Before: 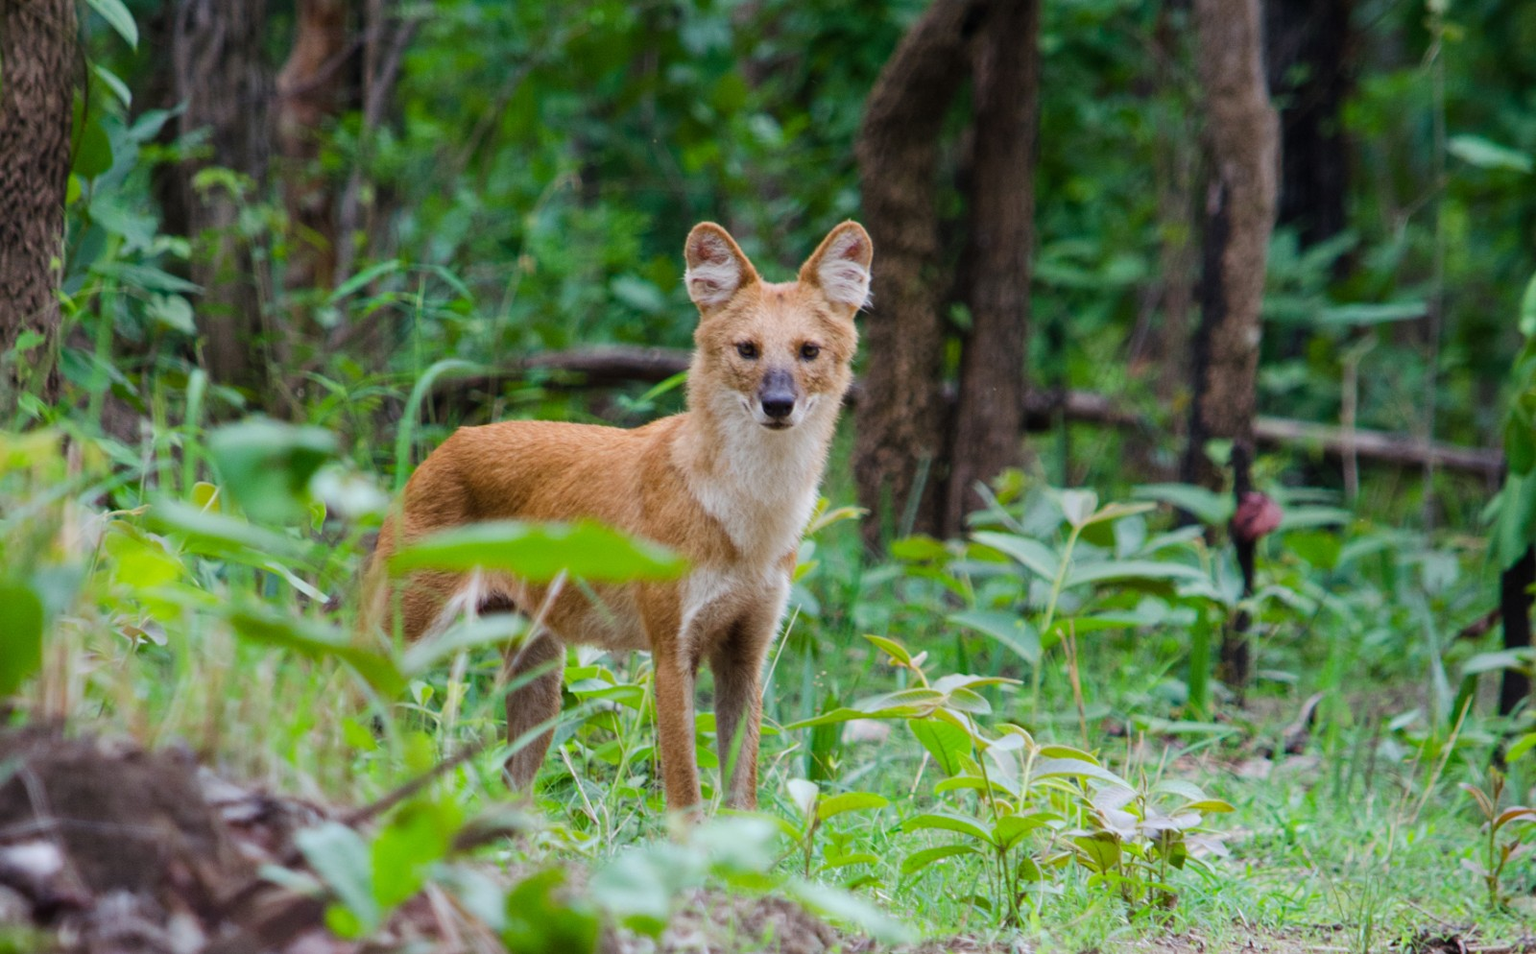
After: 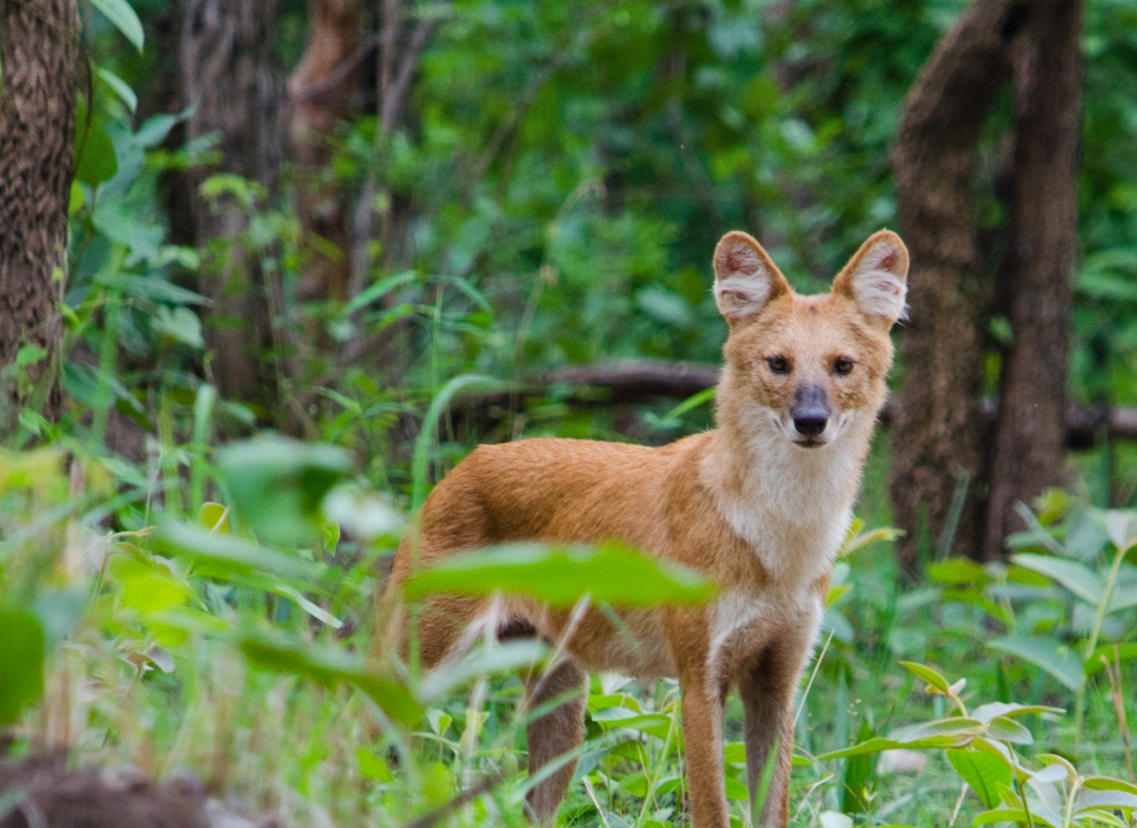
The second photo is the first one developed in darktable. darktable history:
crop: right 28.885%, bottom 16.626%
shadows and highlights: soften with gaussian
